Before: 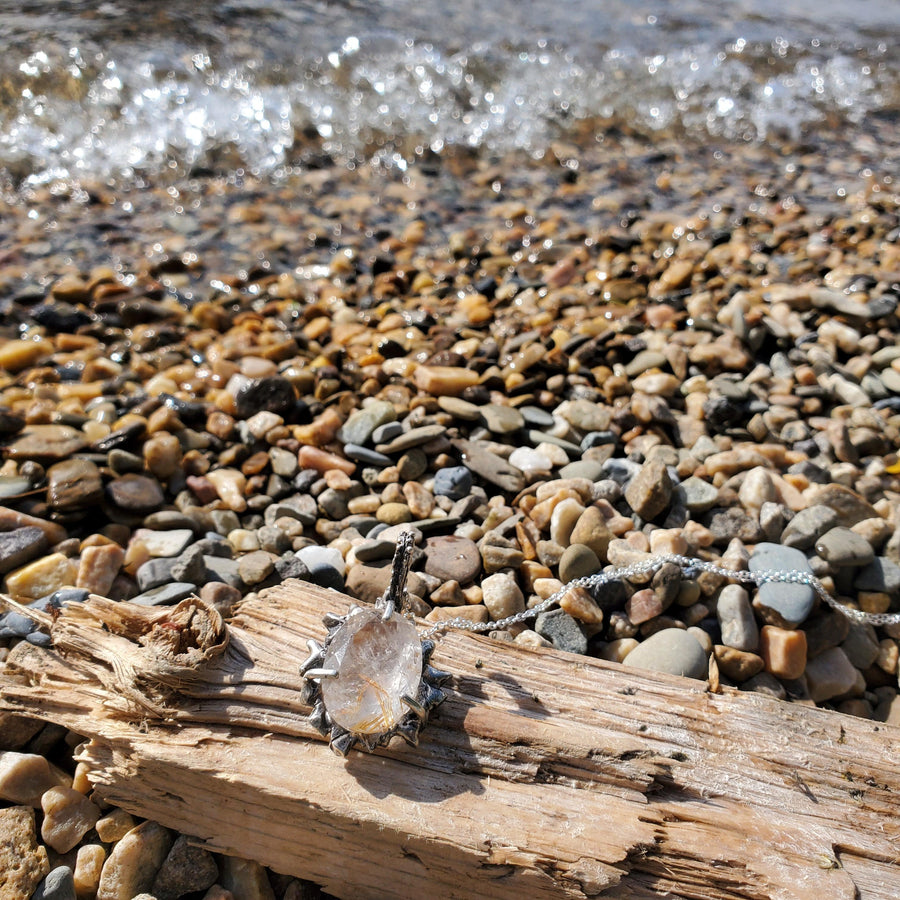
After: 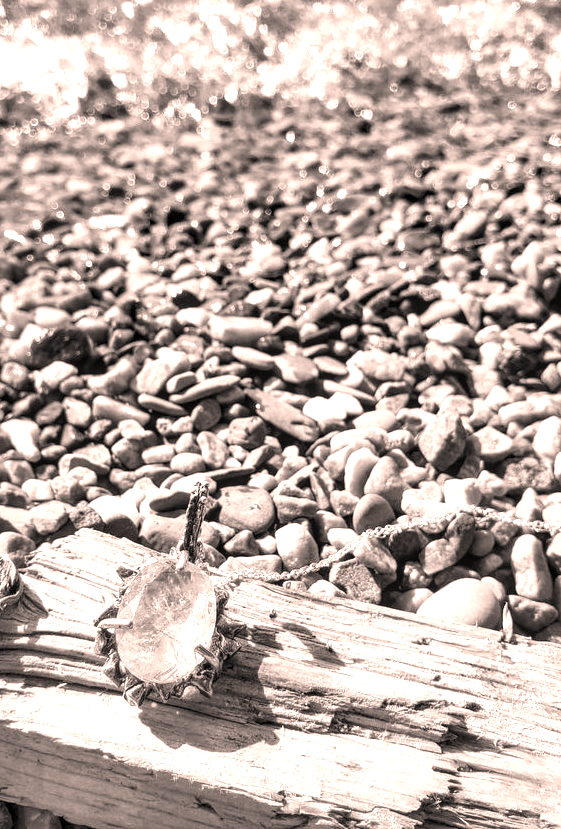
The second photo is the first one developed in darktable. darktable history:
contrast brightness saturation: saturation -1
crop and rotate: left 22.918%, top 5.629%, right 14.711%, bottom 2.247%
white balance: red 0.954, blue 1.079
color correction: highlights a* 11.96, highlights b* 11.58
local contrast: detail 130%
exposure: black level correction 0, exposure 1.1 EV, compensate highlight preservation false
